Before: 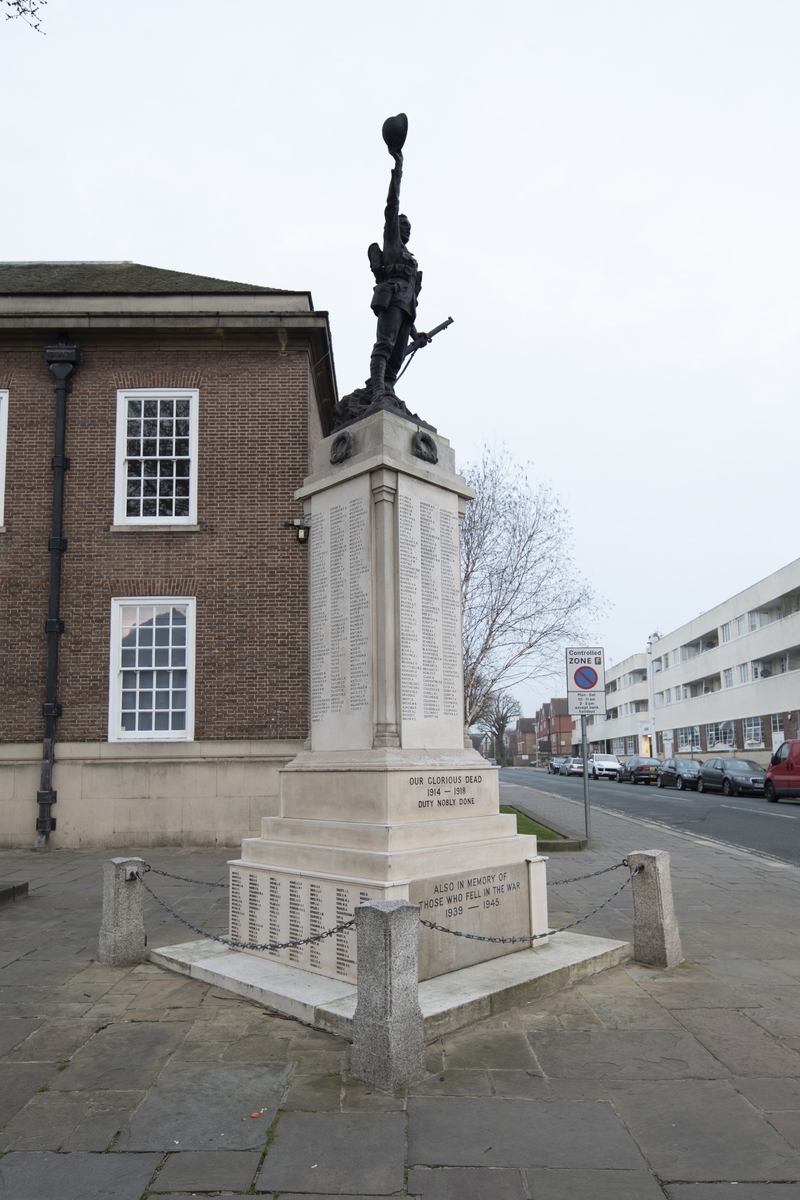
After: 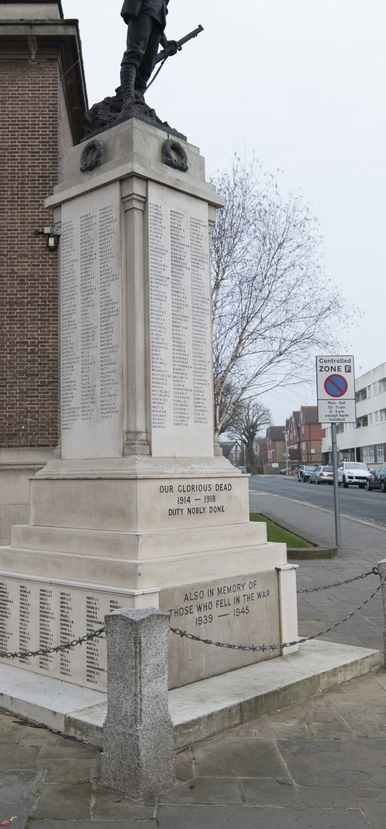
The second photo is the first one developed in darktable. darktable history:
crop: left 31.309%, top 24.412%, right 20.437%, bottom 6.487%
exposure: exposure -0.04 EV, compensate exposure bias true, compensate highlight preservation false
